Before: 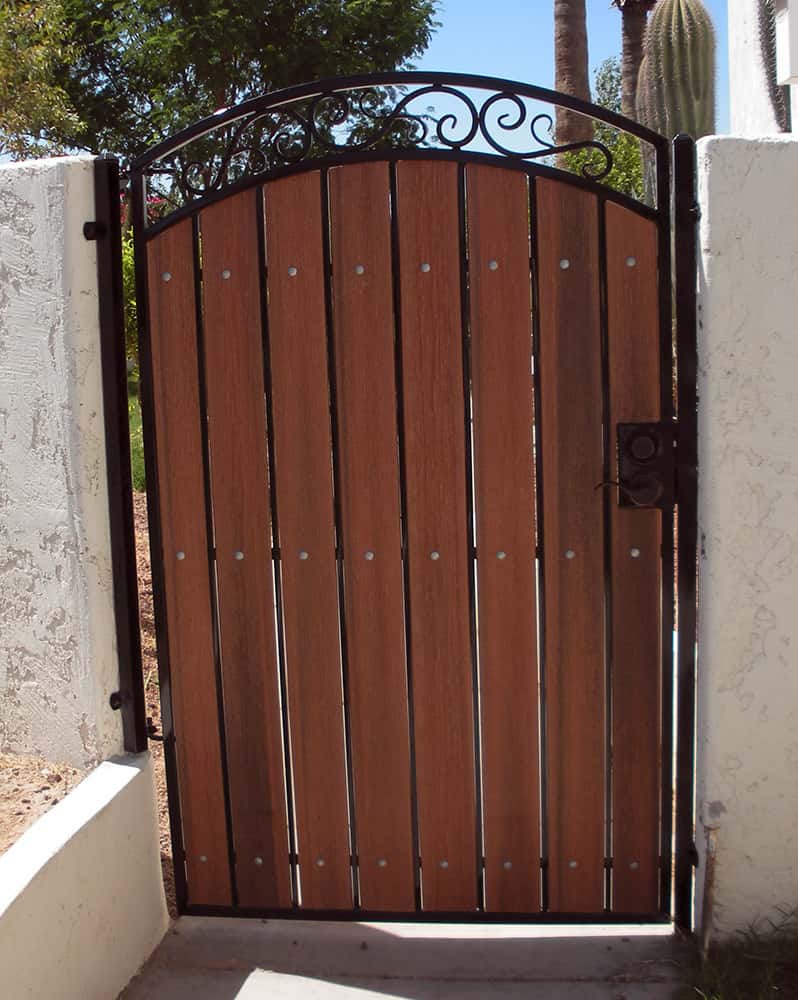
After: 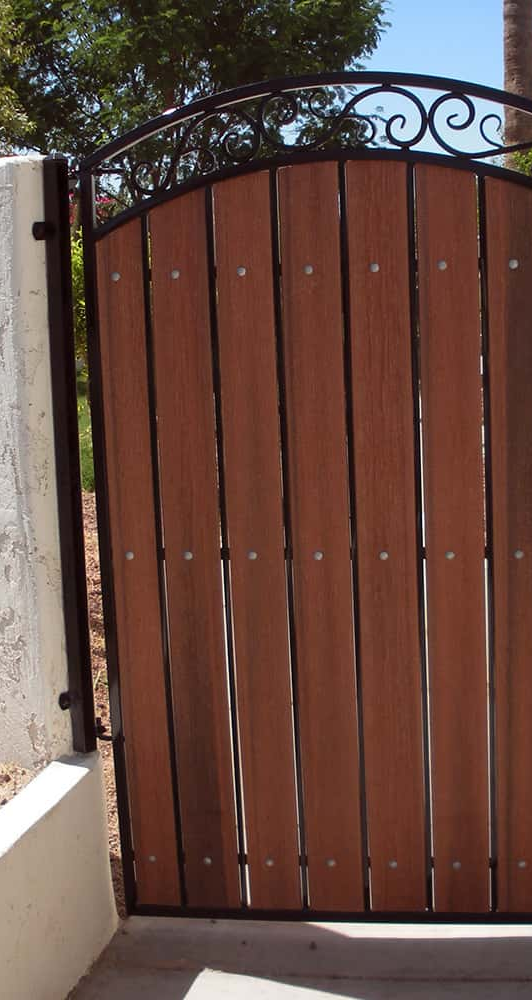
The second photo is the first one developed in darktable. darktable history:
shadows and highlights: shadows 4.1, highlights -17.6, soften with gaussian
crop and rotate: left 6.617%, right 26.717%
